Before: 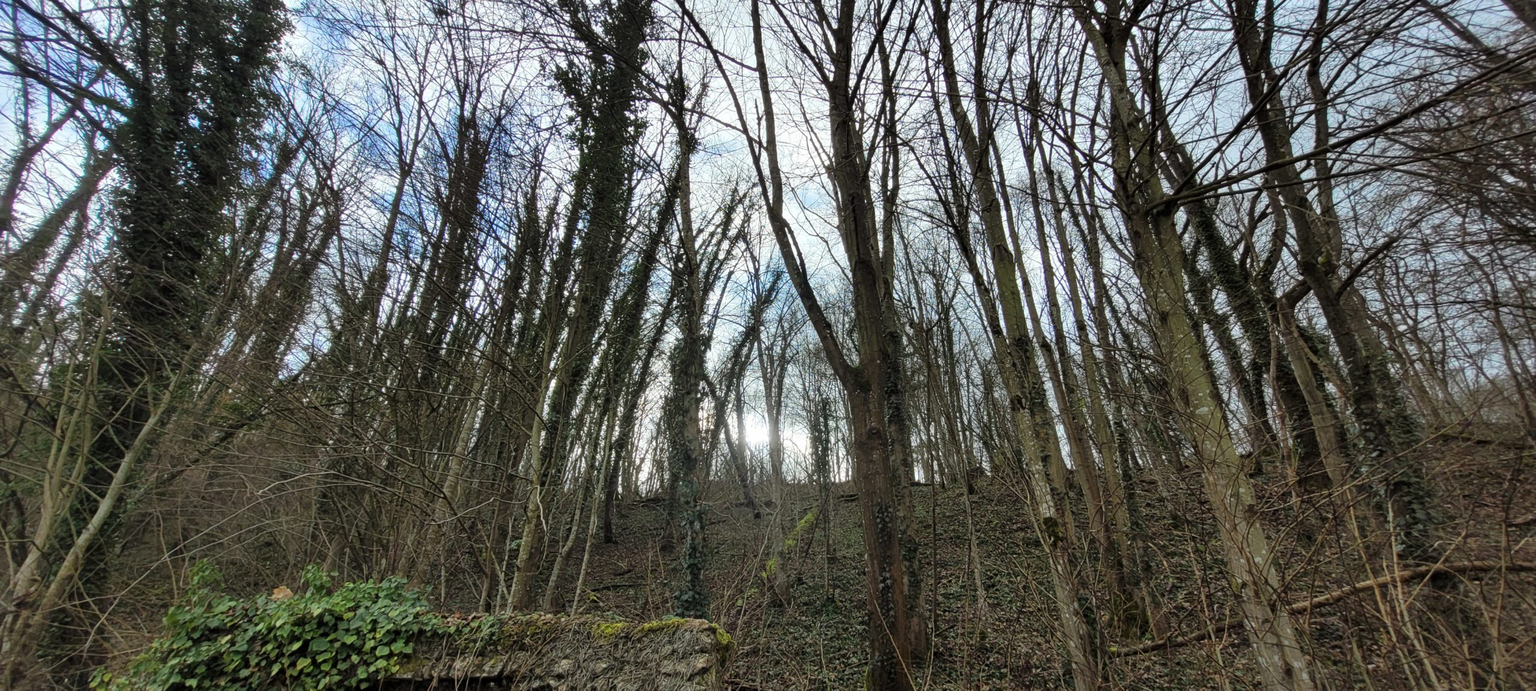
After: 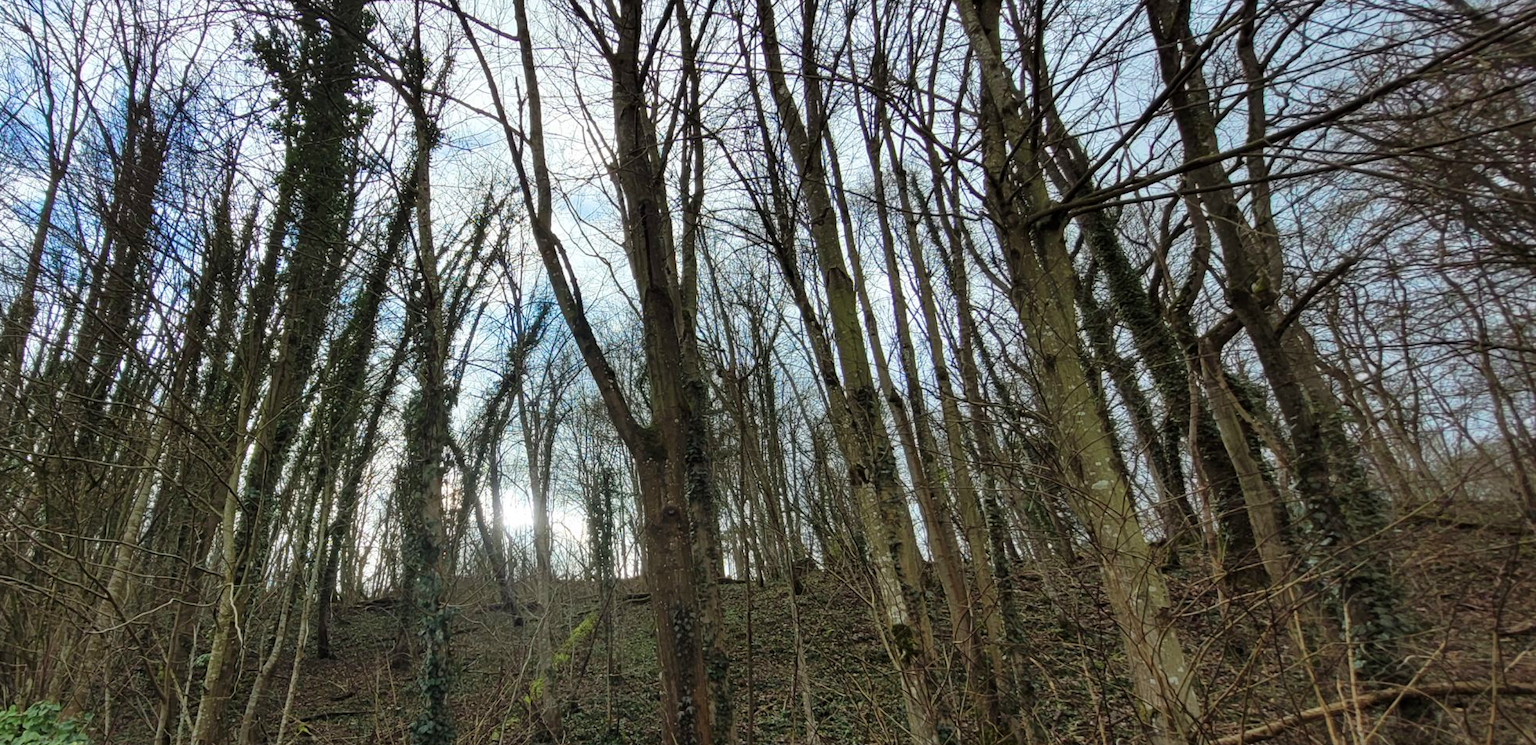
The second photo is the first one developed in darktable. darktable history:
velvia: on, module defaults
crop: left 23.54%, top 5.836%, bottom 11.689%
